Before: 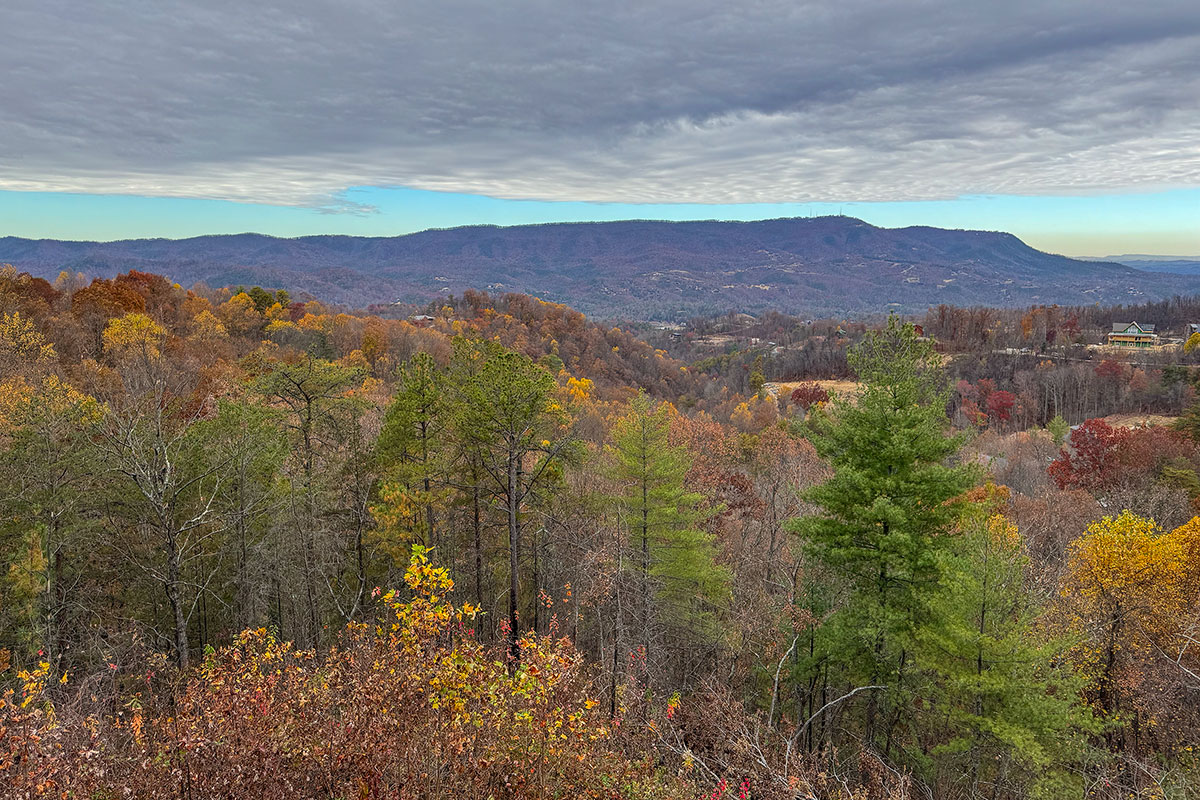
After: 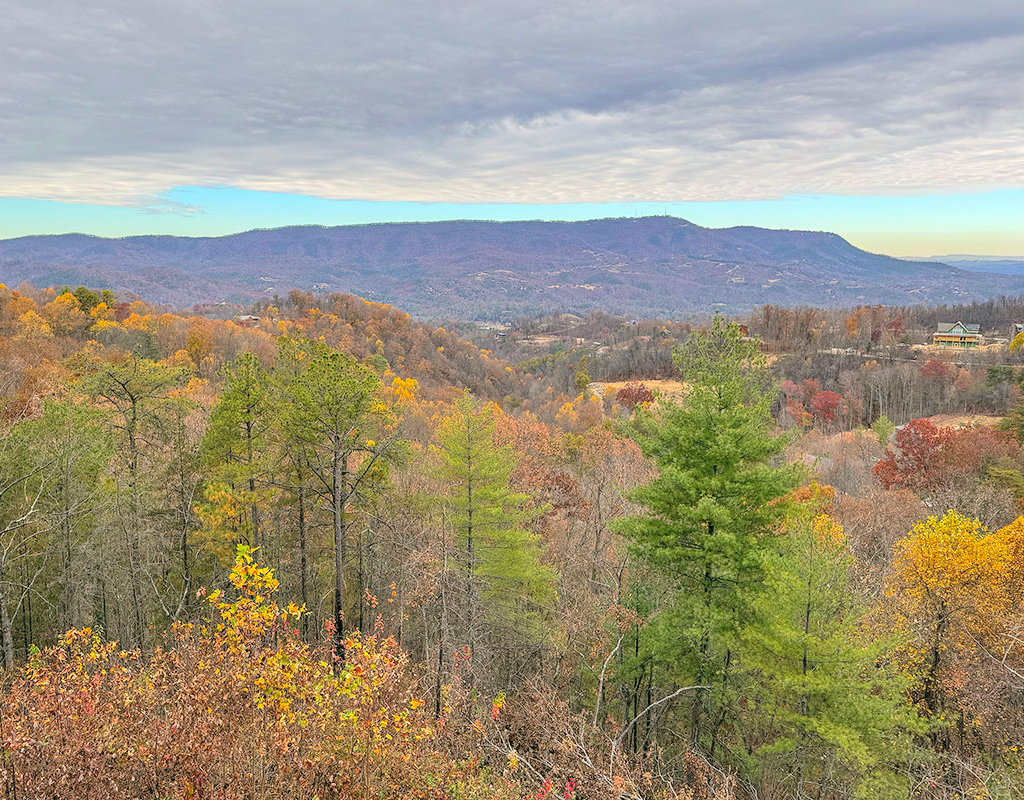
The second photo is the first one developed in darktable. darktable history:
contrast brightness saturation: contrast 0.1, brightness 0.3, saturation 0.14
color correction: highlights a* 4.02, highlights b* 4.98, shadows a* -7.55, shadows b* 4.98
crop and rotate: left 14.584%
